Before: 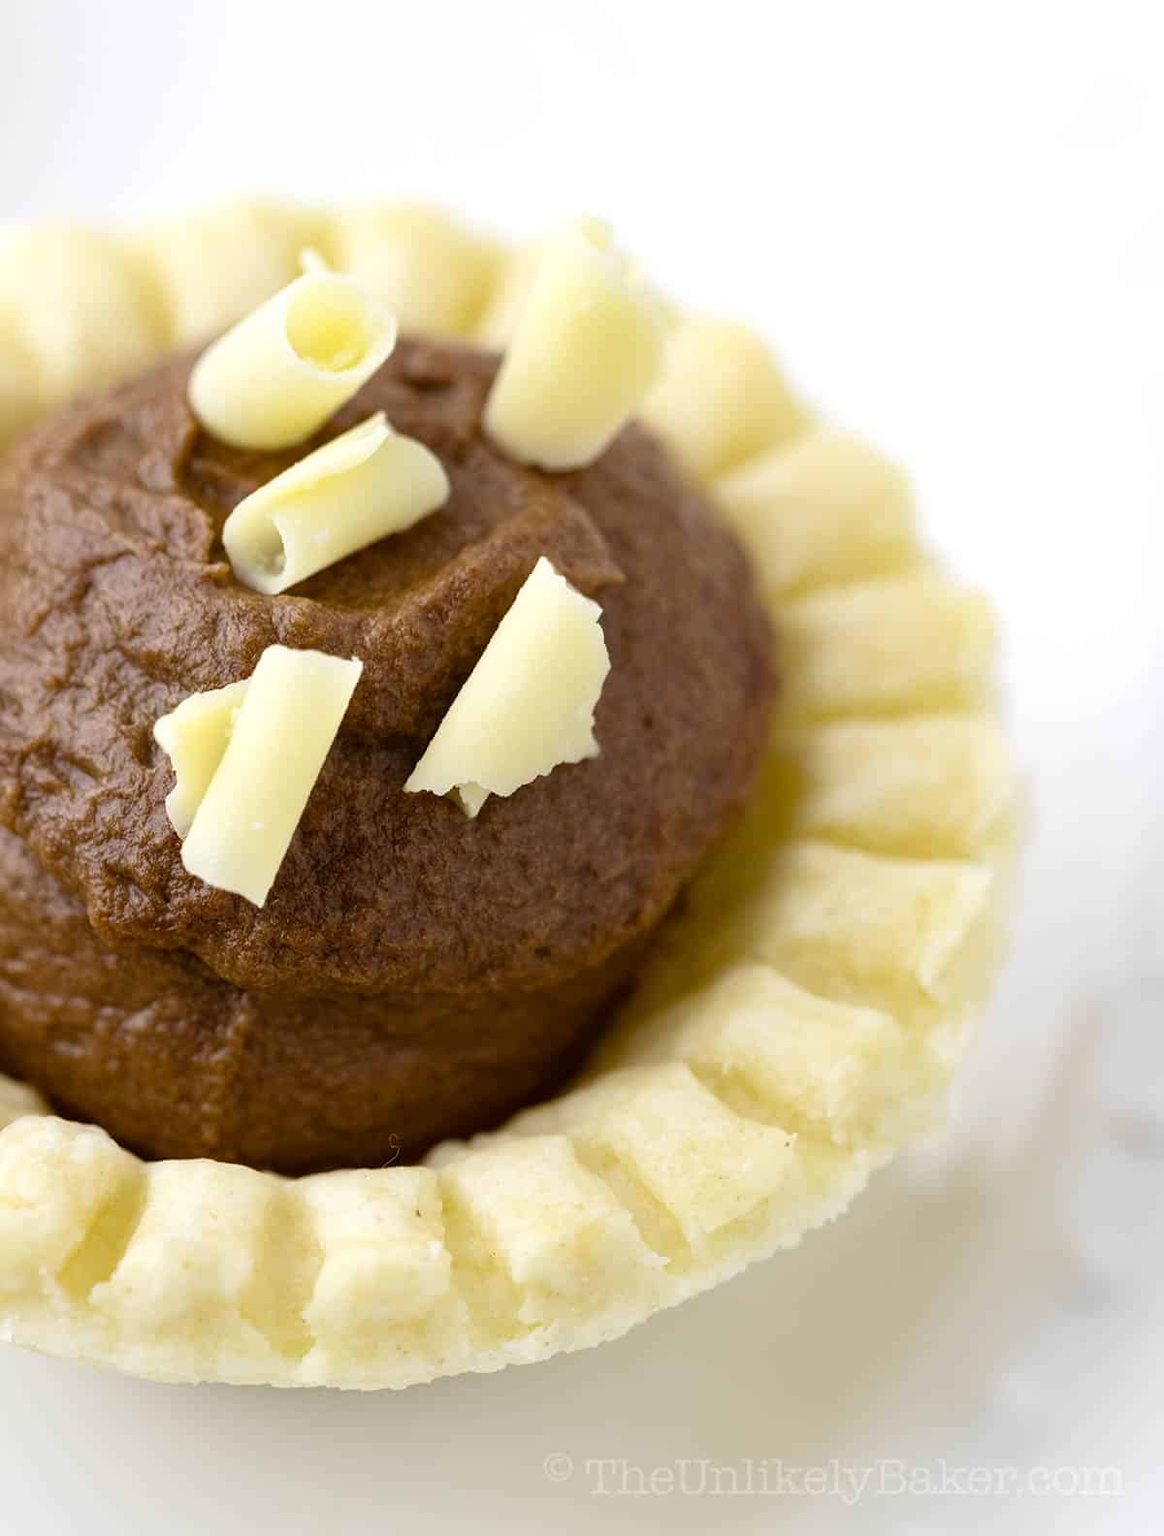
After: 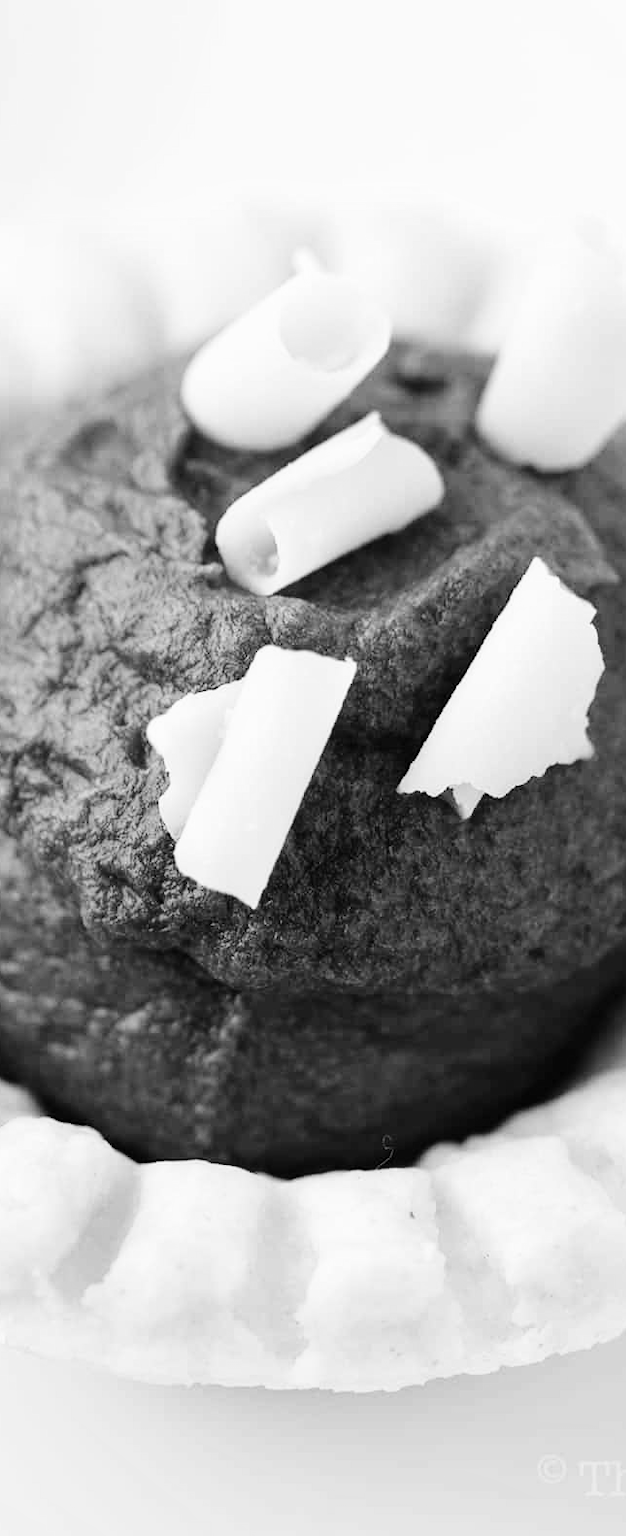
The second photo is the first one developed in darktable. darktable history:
base curve: curves: ch0 [(0, 0) (0.036, 0.025) (0.121, 0.166) (0.206, 0.329) (0.605, 0.79) (1, 1)], preserve colors none
monochrome: a -6.99, b 35.61, size 1.4
crop: left 0.587%, right 45.588%, bottom 0.086%
color balance rgb: perceptual saturation grading › global saturation 34.05%, global vibrance 5.56%
